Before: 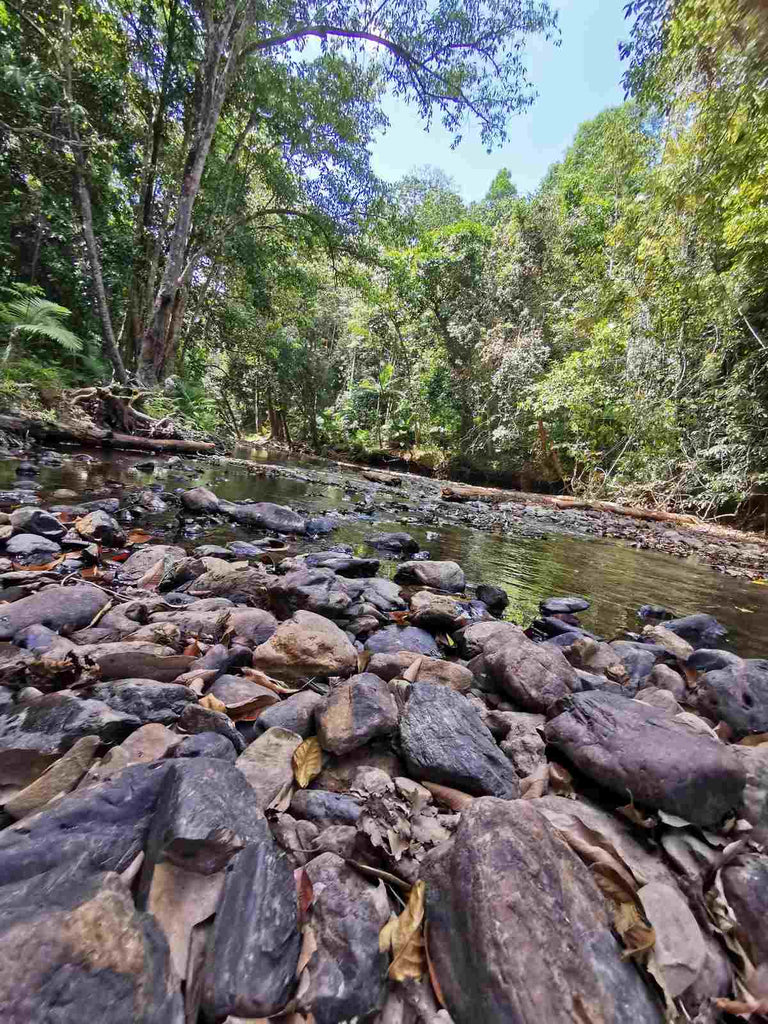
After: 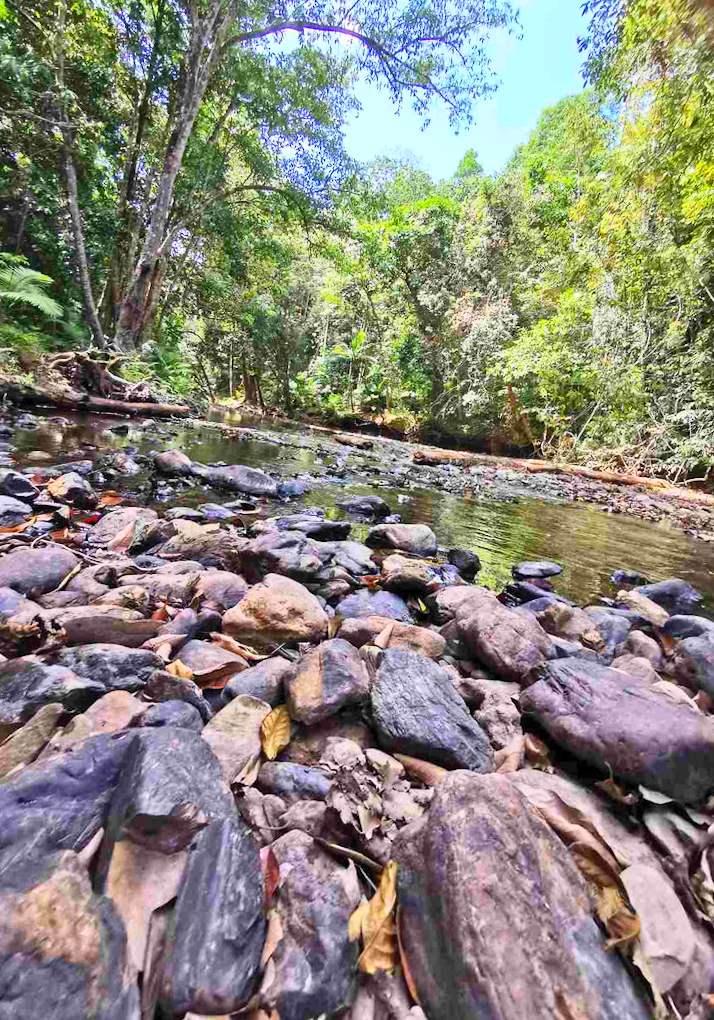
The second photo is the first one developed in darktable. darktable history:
rotate and perspective: rotation 0.215°, lens shift (vertical) -0.139, crop left 0.069, crop right 0.939, crop top 0.002, crop bottom 0.996
contrast brightness saturation: contrast 0.24, brightness 0.26, saturation 0.39
